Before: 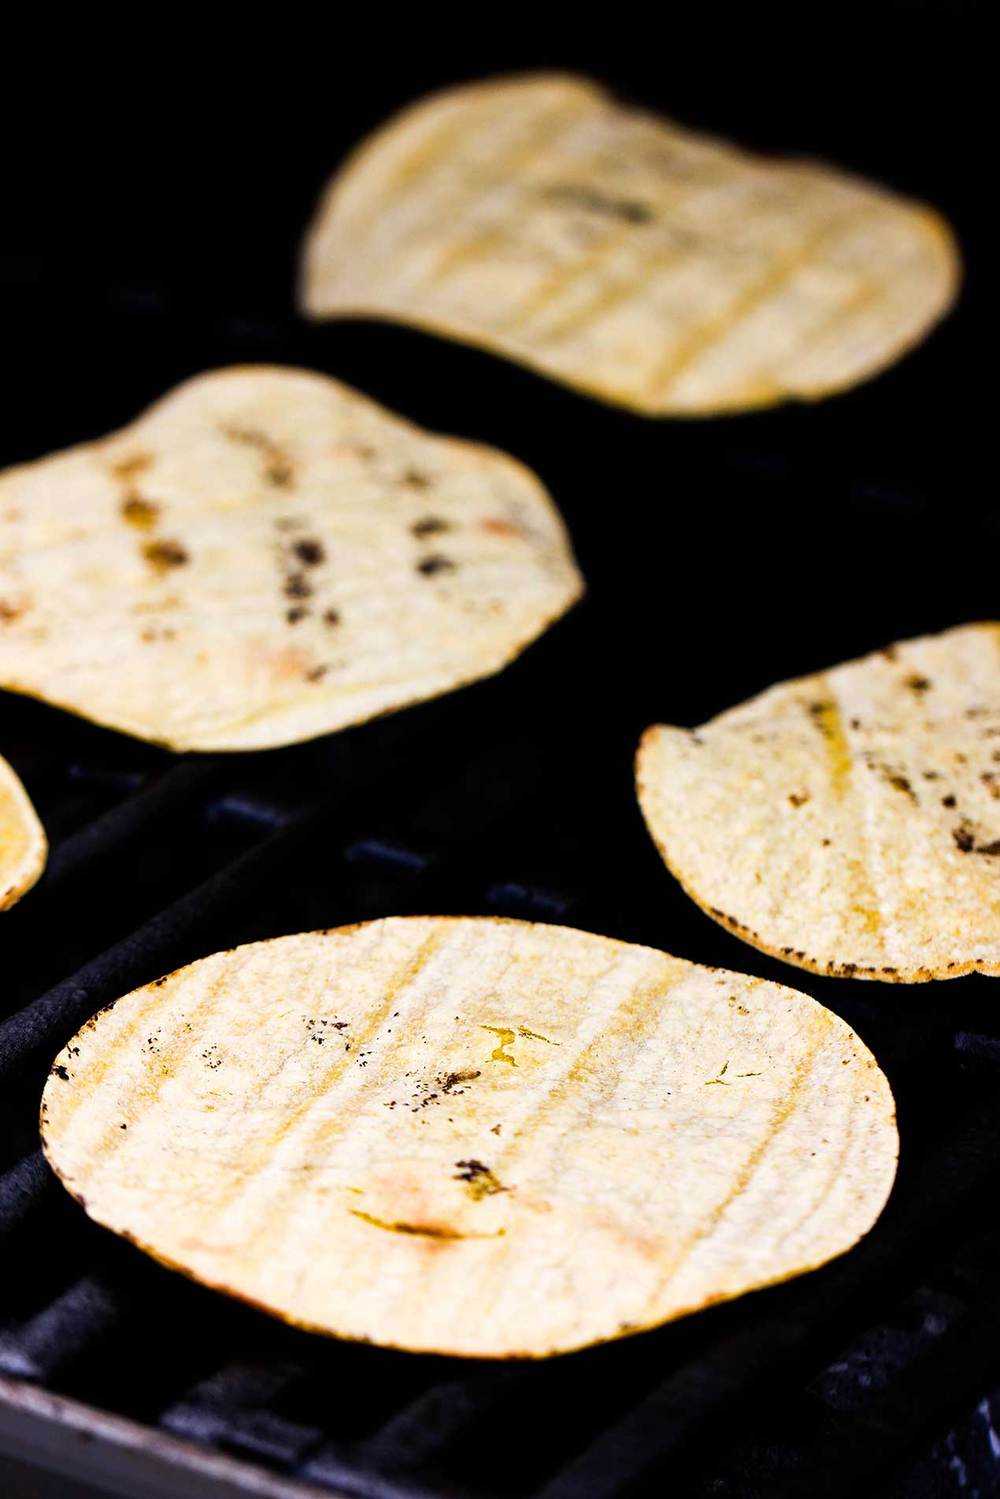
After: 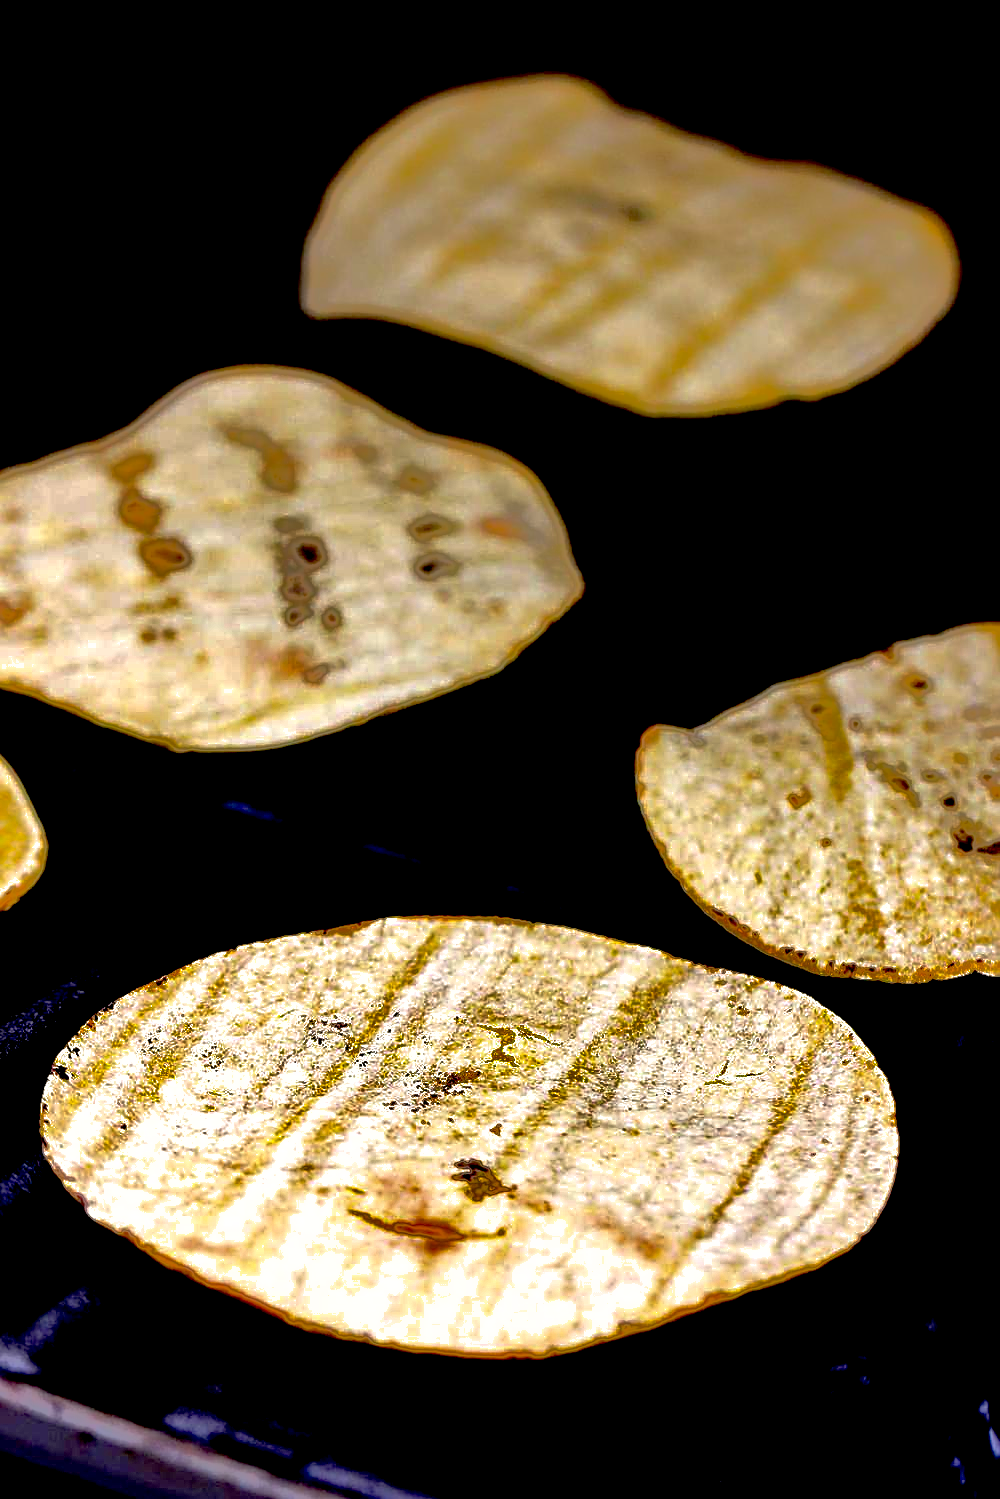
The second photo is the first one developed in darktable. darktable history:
exposure: black level correction 0.025, exposure 0.181 EV, compensate exposure bias true, compensate highlight preservation false
sharpen: on, module defaults
shadows and highlights: shadows 38.91, highlights -75.91
